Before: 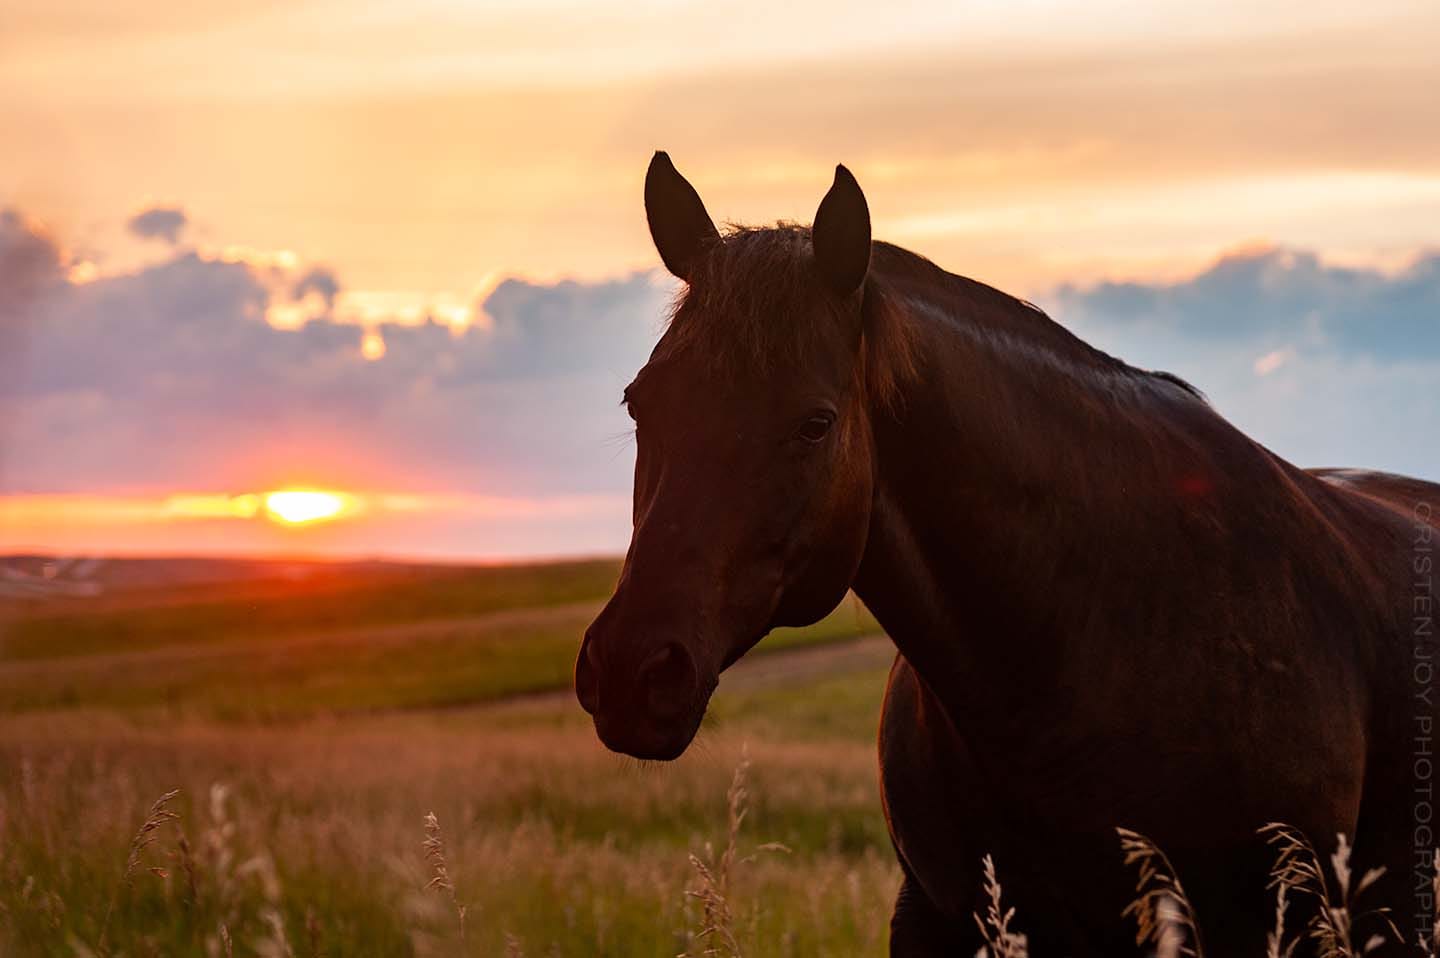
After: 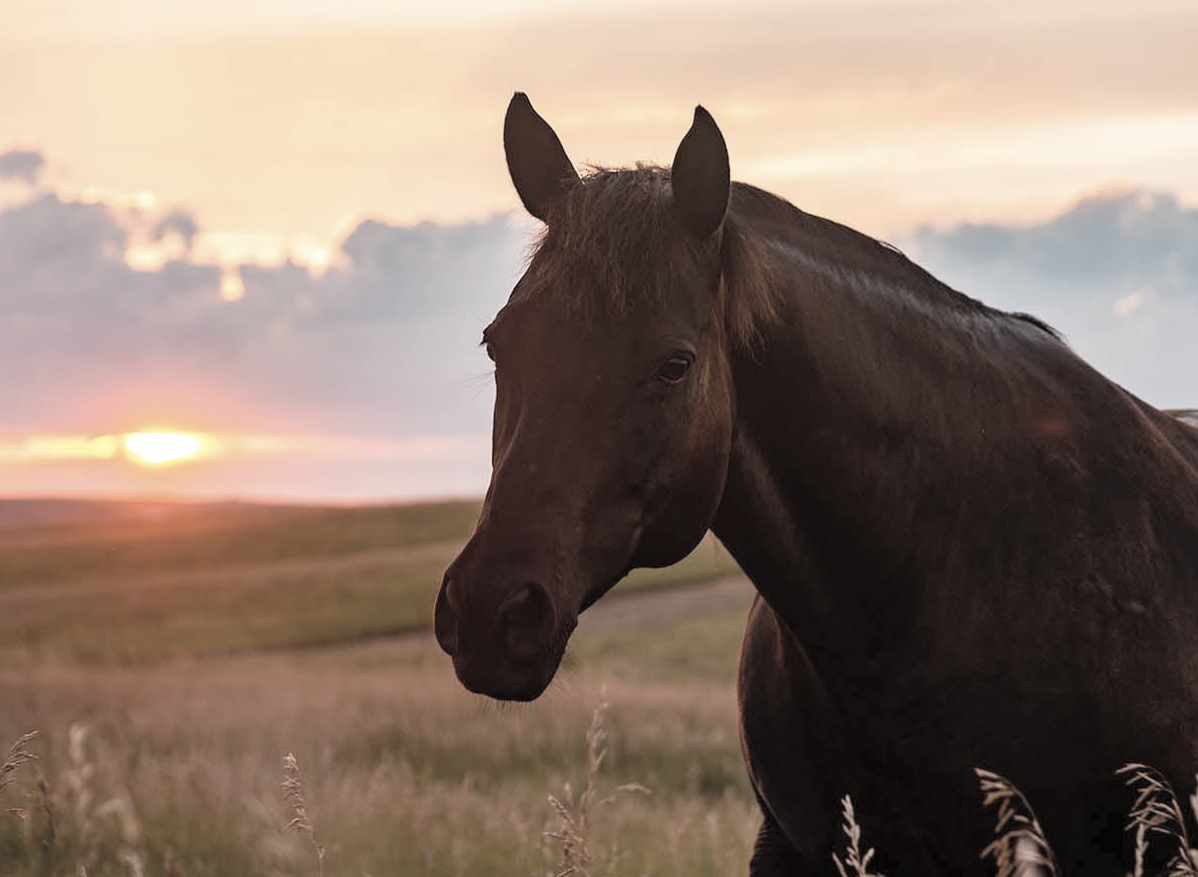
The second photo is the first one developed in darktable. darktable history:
contrast brightness saturation: brightness 0.186, saturation -0.504
crop: left 9.843%, top 6.242%, right 6.897%, bottom 2.205%
